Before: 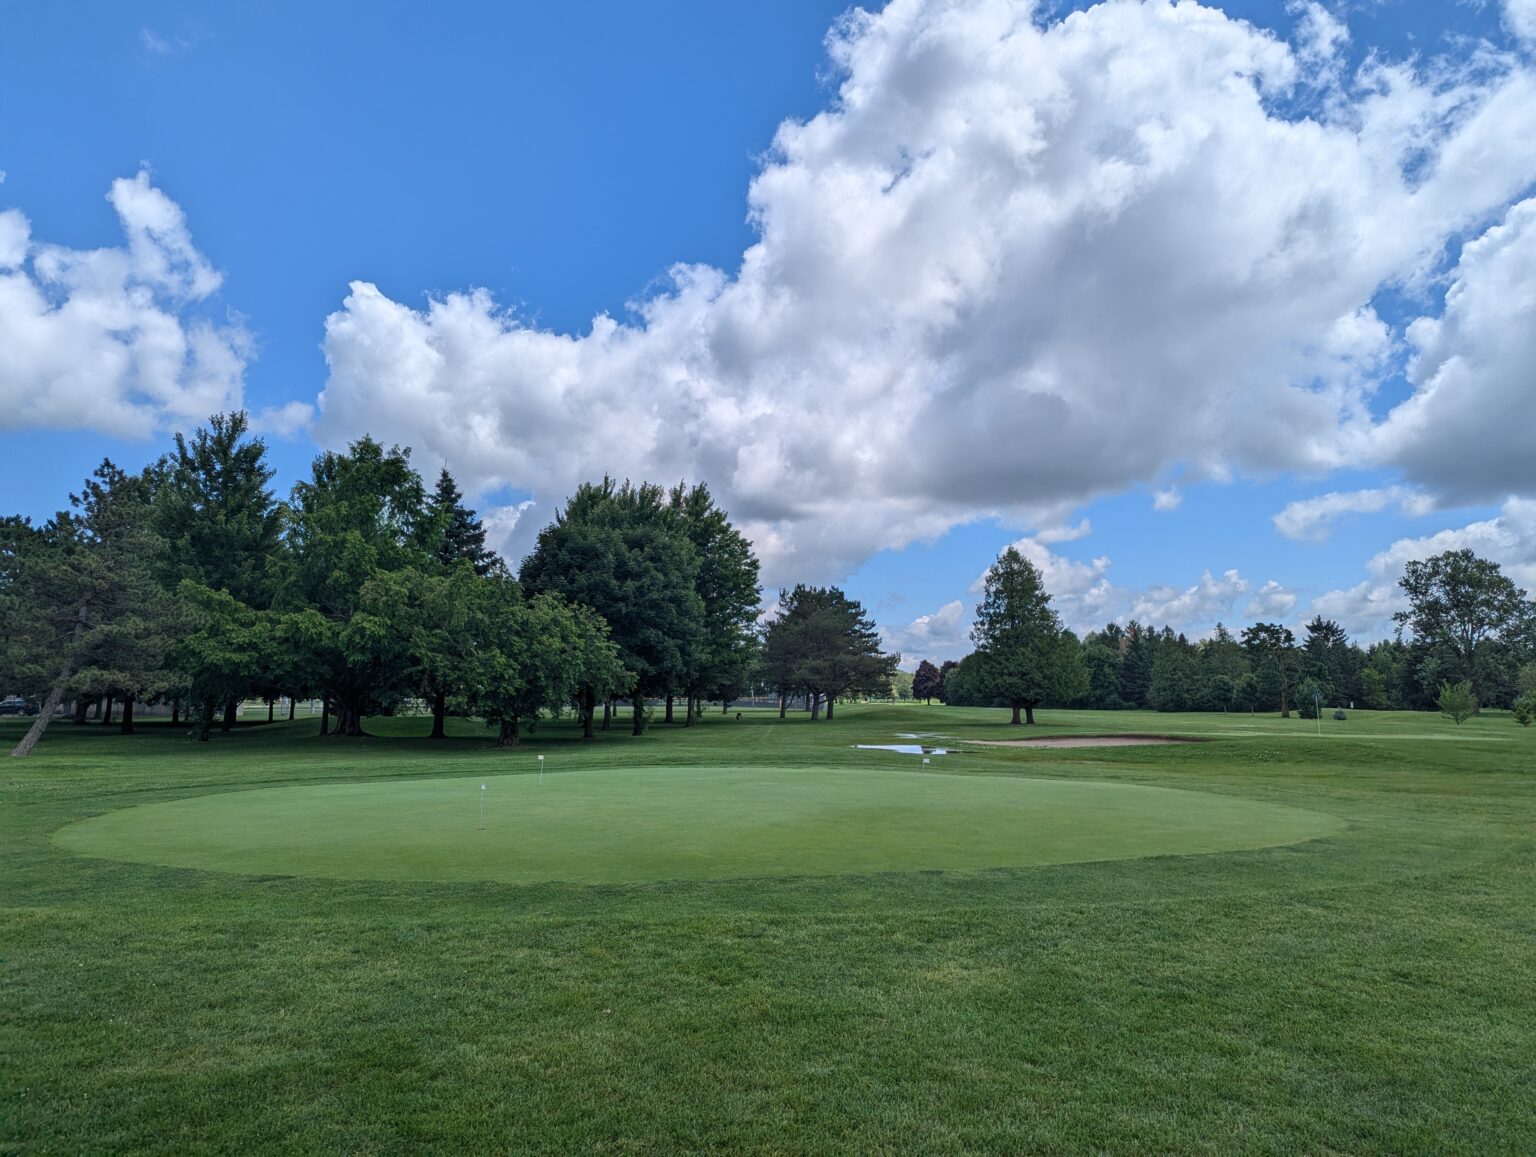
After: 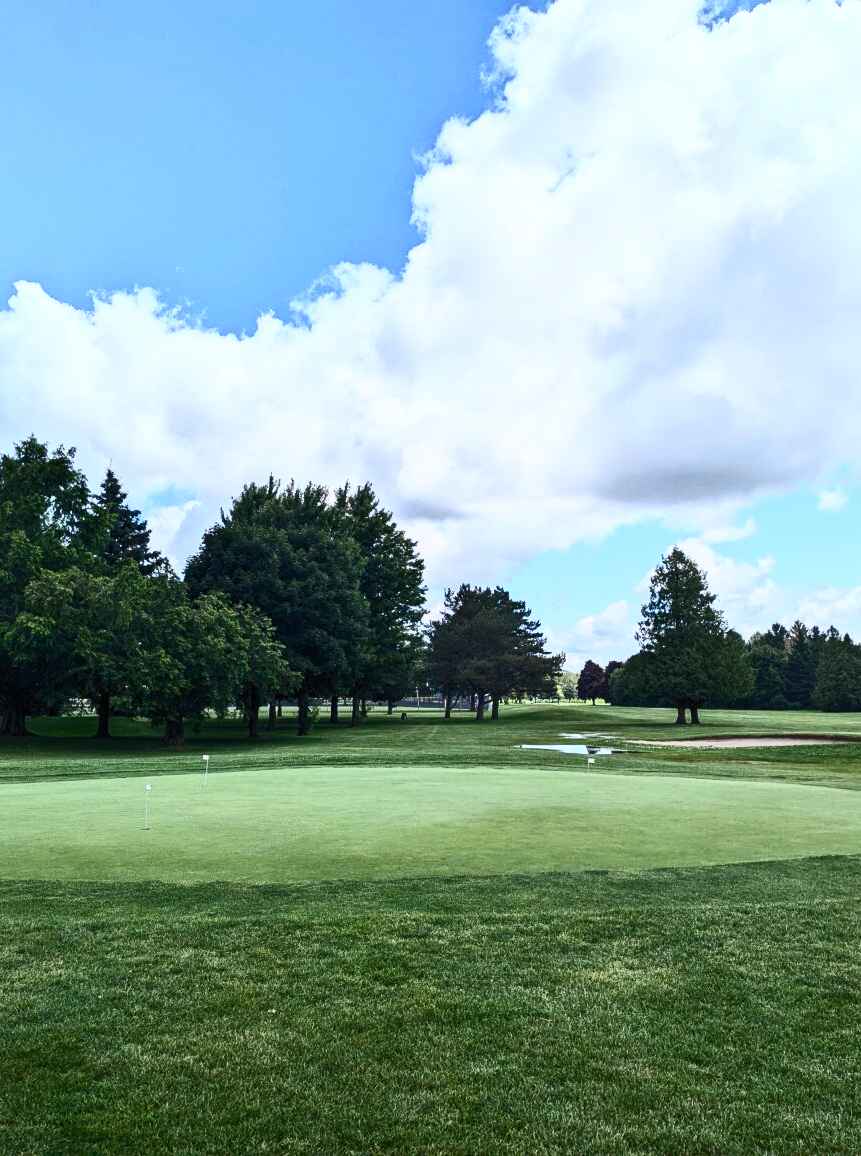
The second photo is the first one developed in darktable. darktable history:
crop: left 21.82%, right 22.079%, bottom 0.009%
contrast brightness saturation: contrast 0.623, brightness 0.327, saturation 0.136
